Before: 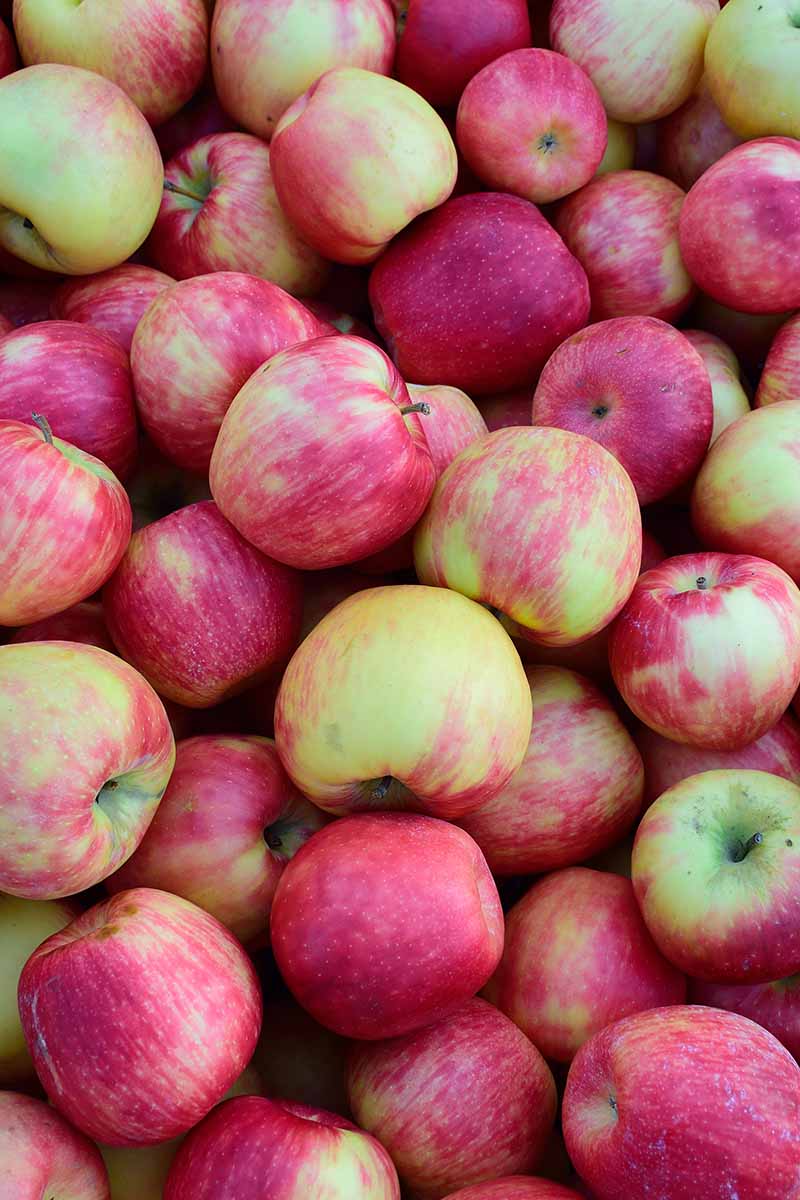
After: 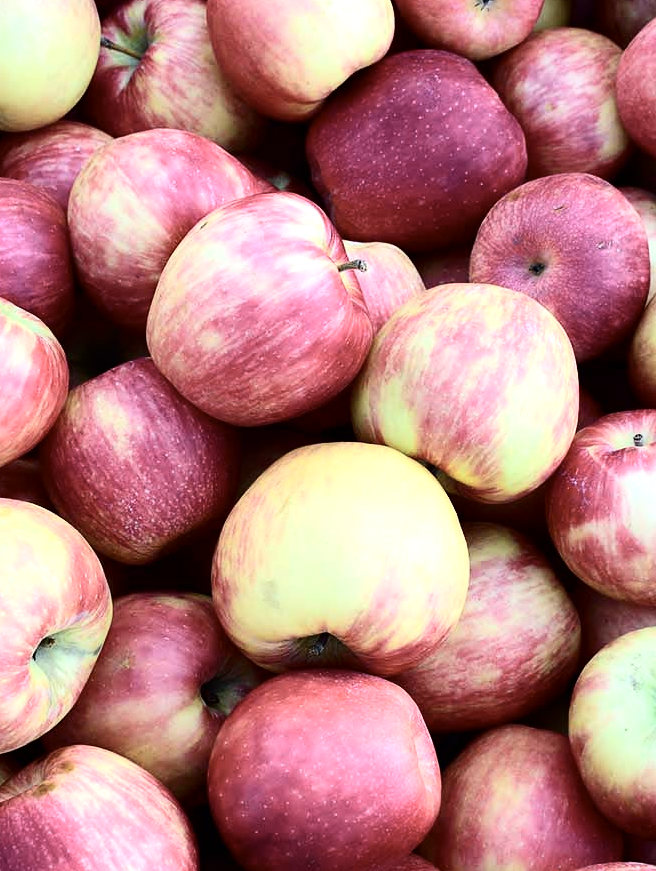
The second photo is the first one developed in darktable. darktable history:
contrast brightness saturation: contrast 0.249, saturation -0.313
tone equalizer: -8 EV -0.736 EV, -7 EV -0.667 EV, -6 EV -0.603 EV, -5 EV -0.416 EV, -3 EV 0.383 EV, -2 EV 0.6 EV, -1 EV 0.696 EV, +0 EV 0.733 EV, mask exposure compensation -0.504 EV
crop: left 7.901%, top 11.945%, right 10.028%, bottom 15.4%
